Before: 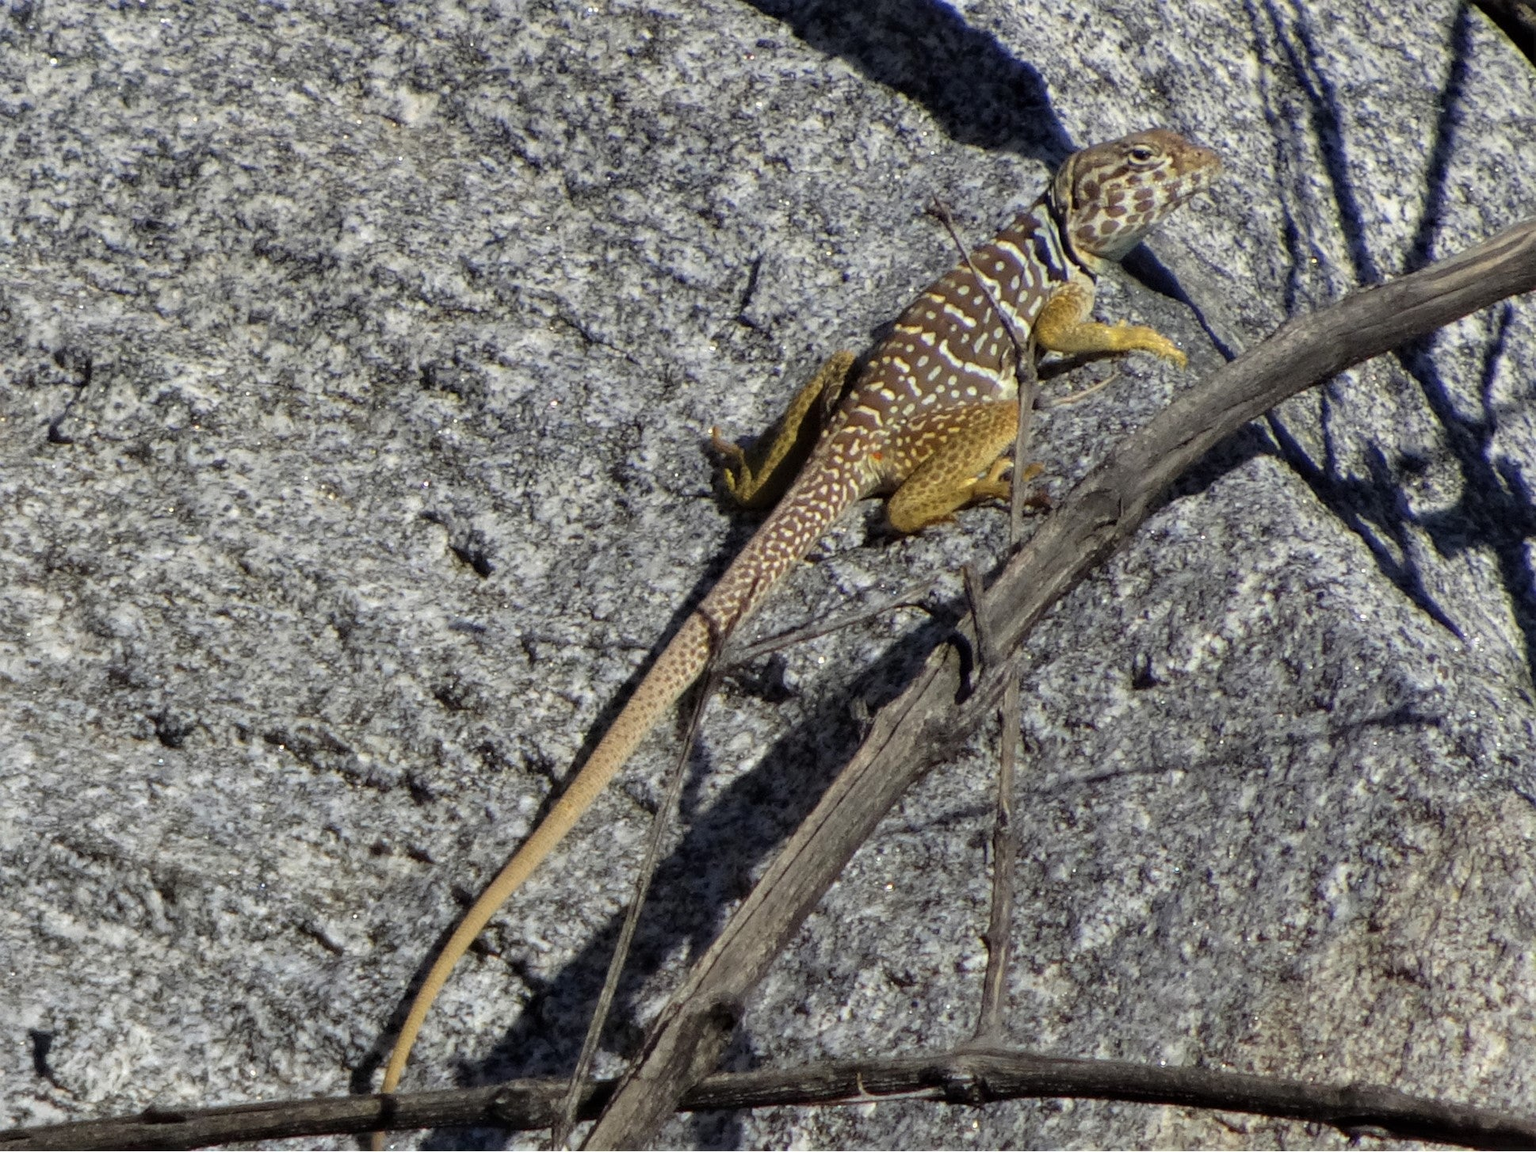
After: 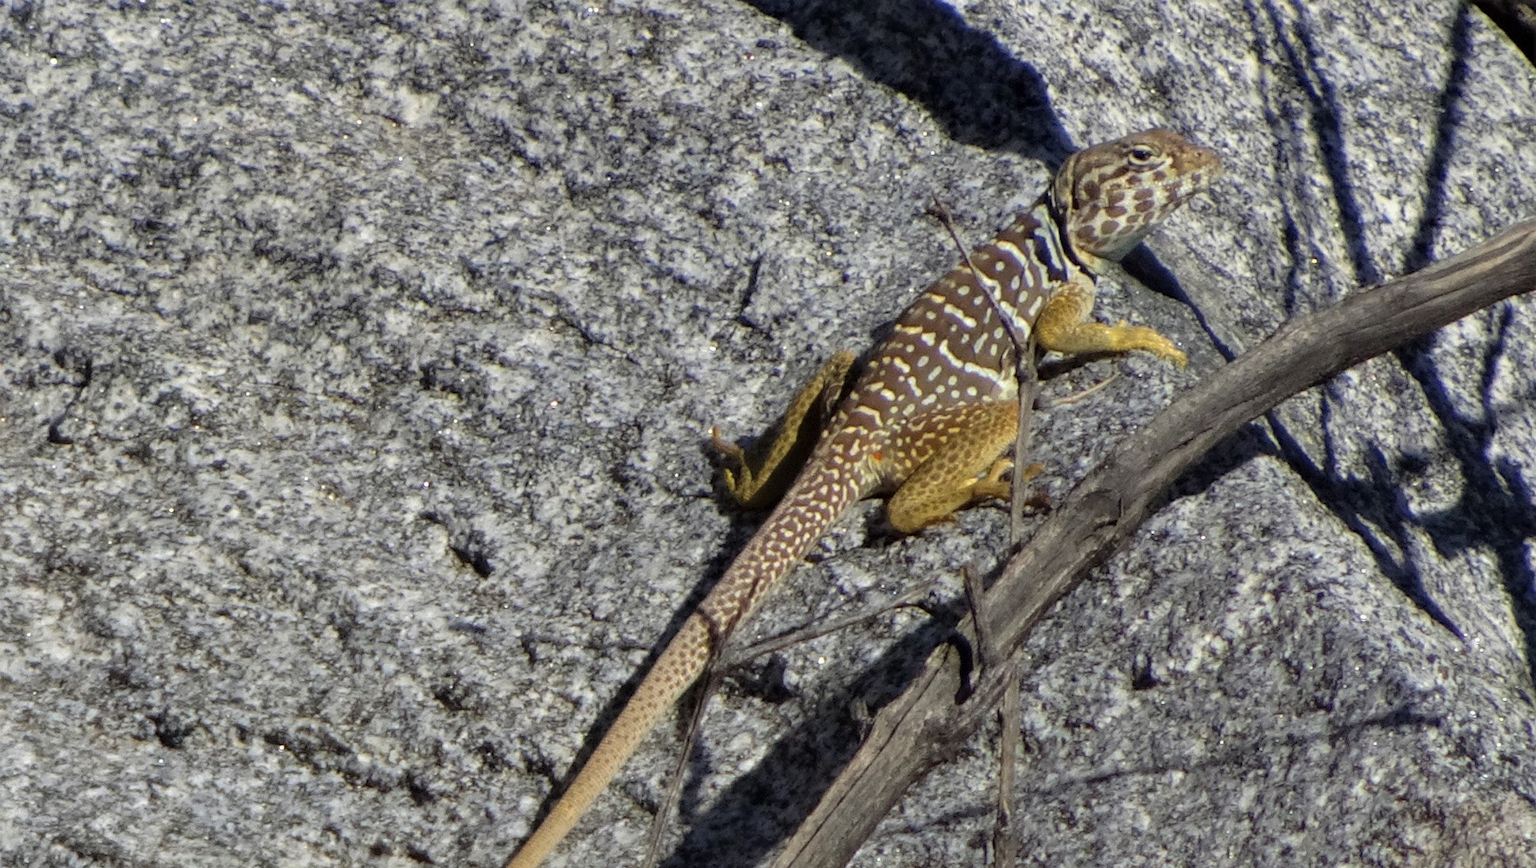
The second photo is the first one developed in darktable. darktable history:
crop: bottom 24.616%
